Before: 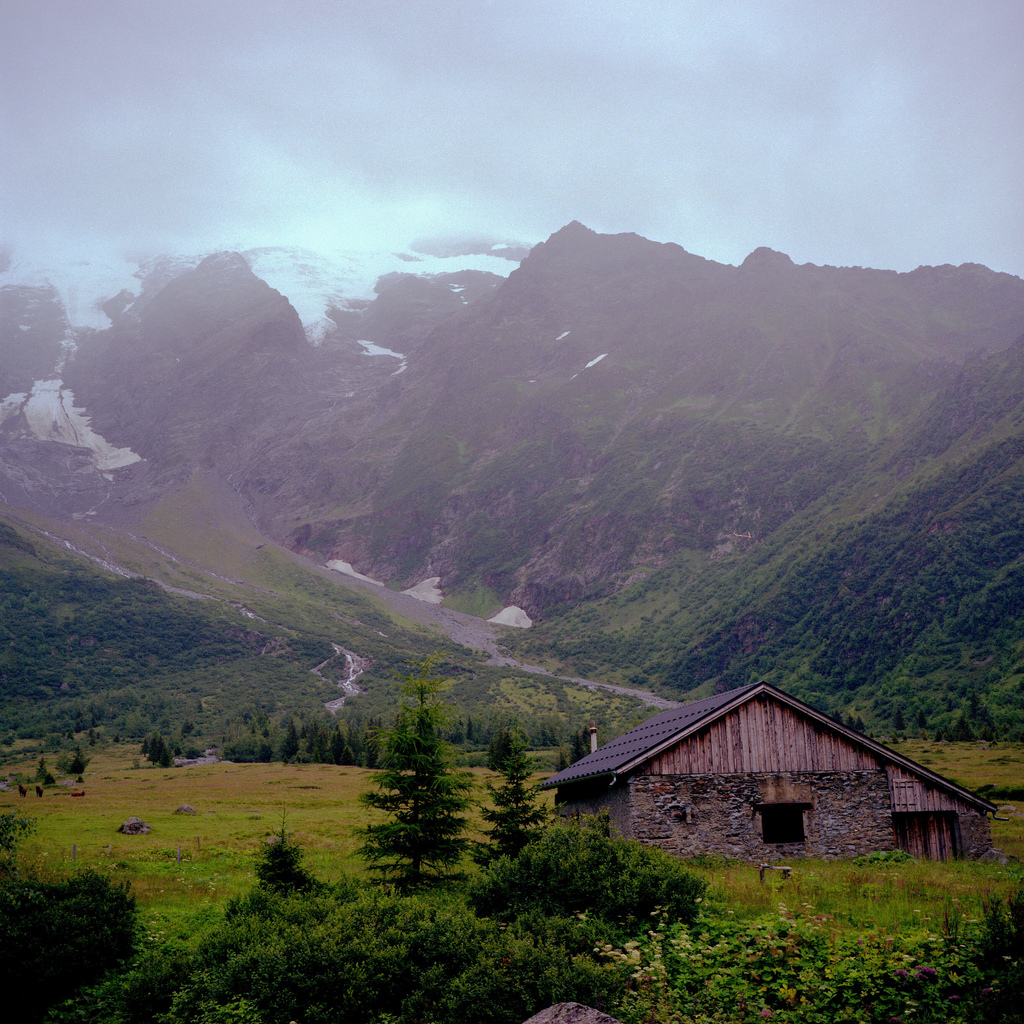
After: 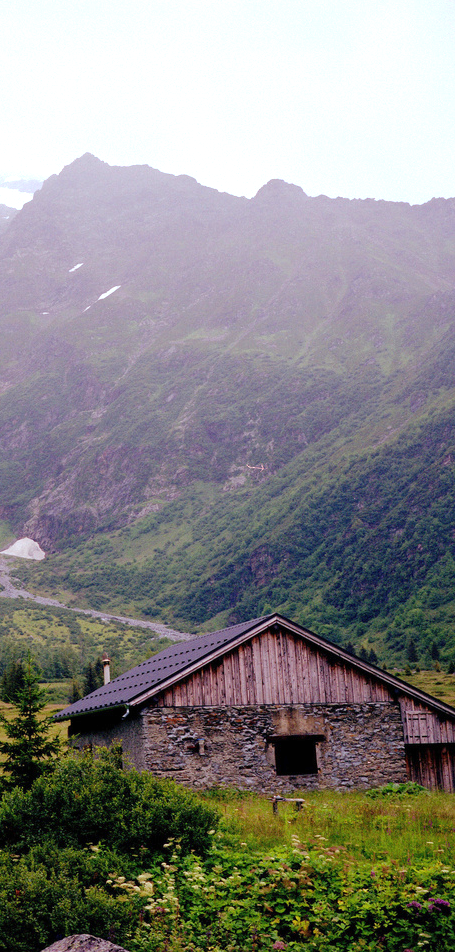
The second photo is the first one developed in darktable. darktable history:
exposure: black level correction 0, exposure 0.9 EV, compensate highlight preservation false
crop: left 47.628%, top 6.643%, right 7.874%
